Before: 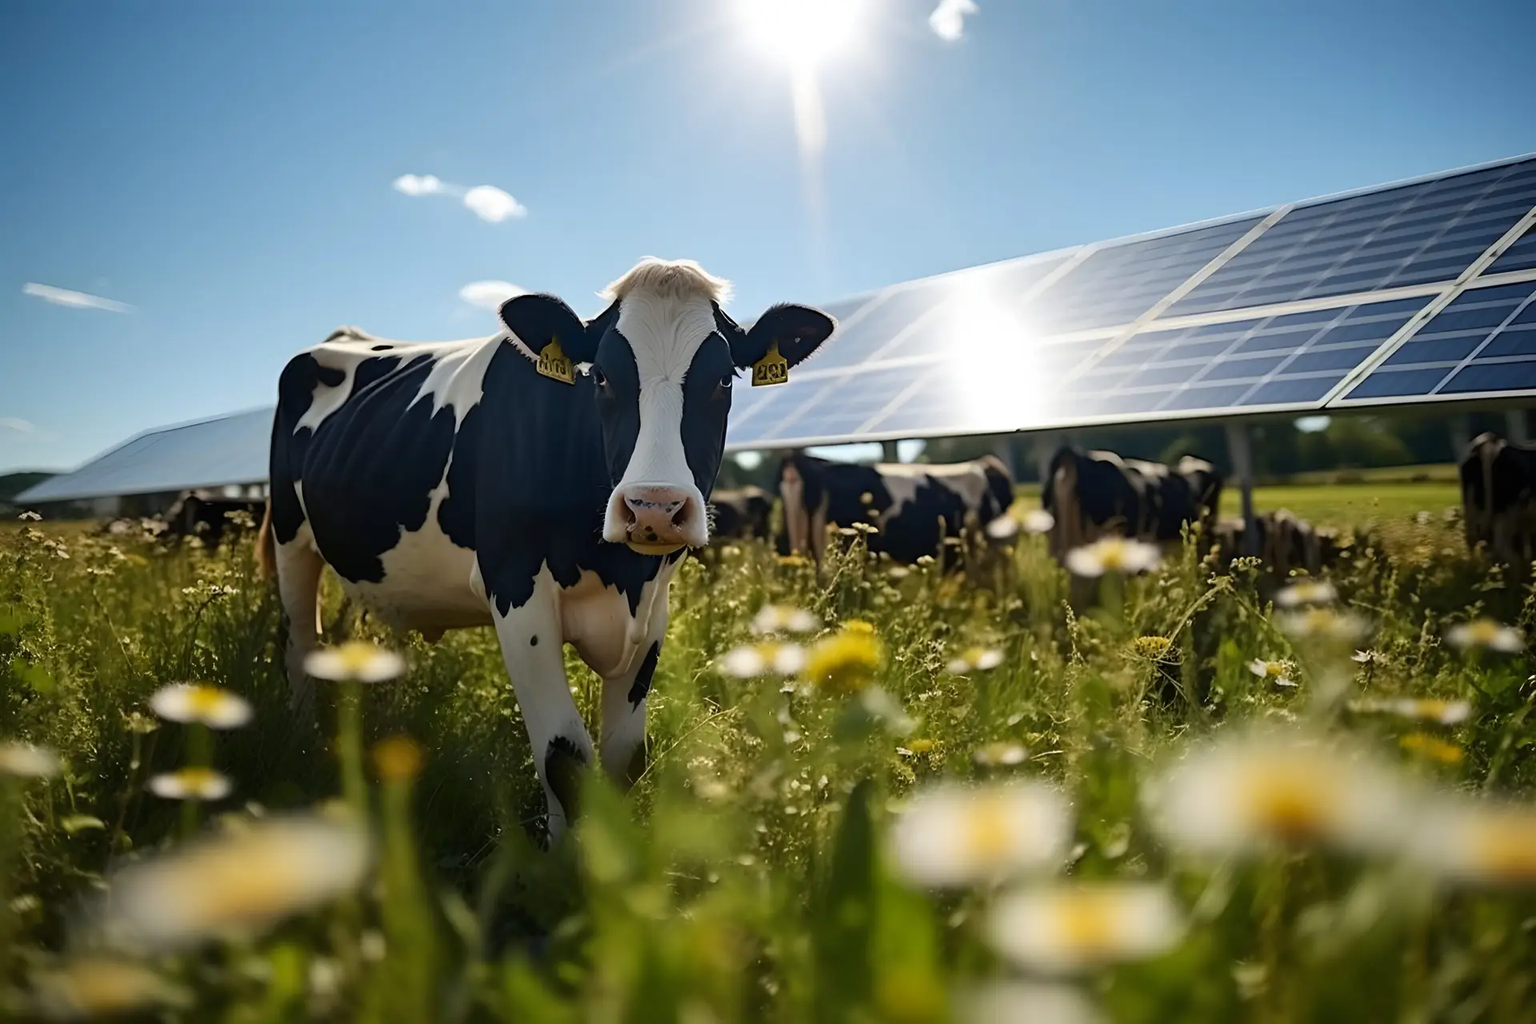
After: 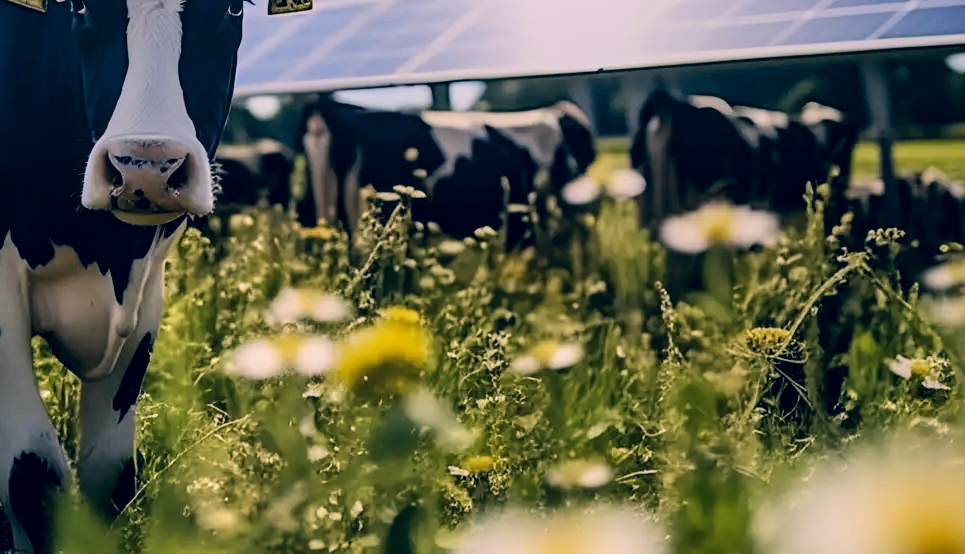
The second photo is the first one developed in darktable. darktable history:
white balance: red 0.967, blue 1.119, emerald 0.756
local contrast: detail 130%
color balance: input saturation 99%
crop: left 35.03%, top 36.625%, right 14.663%, bottom 20.057%
color correction: highlights a* 10.32, highlights b* 14.66, shadows a* -9.59, shadows b* -15.02
tone equalizer: -8 EV -0.417 EV, -7 EV -0.389 EV, -6 EV -0.333 EV, -5 EV -0.222 EV, -3 EV 0.222 EV, -2 EV 0.333 EV, -1 EV 0.389 EV, +0 EV 0.417 EV, edges refinement/feathering 500, mask exposure compensation -1.57 EV, preserve details no
filmic rgb: black relative exposure -7.65 EV, white relative exposure 4.56 EV, hardness 3.61, color science v6 (2022)
